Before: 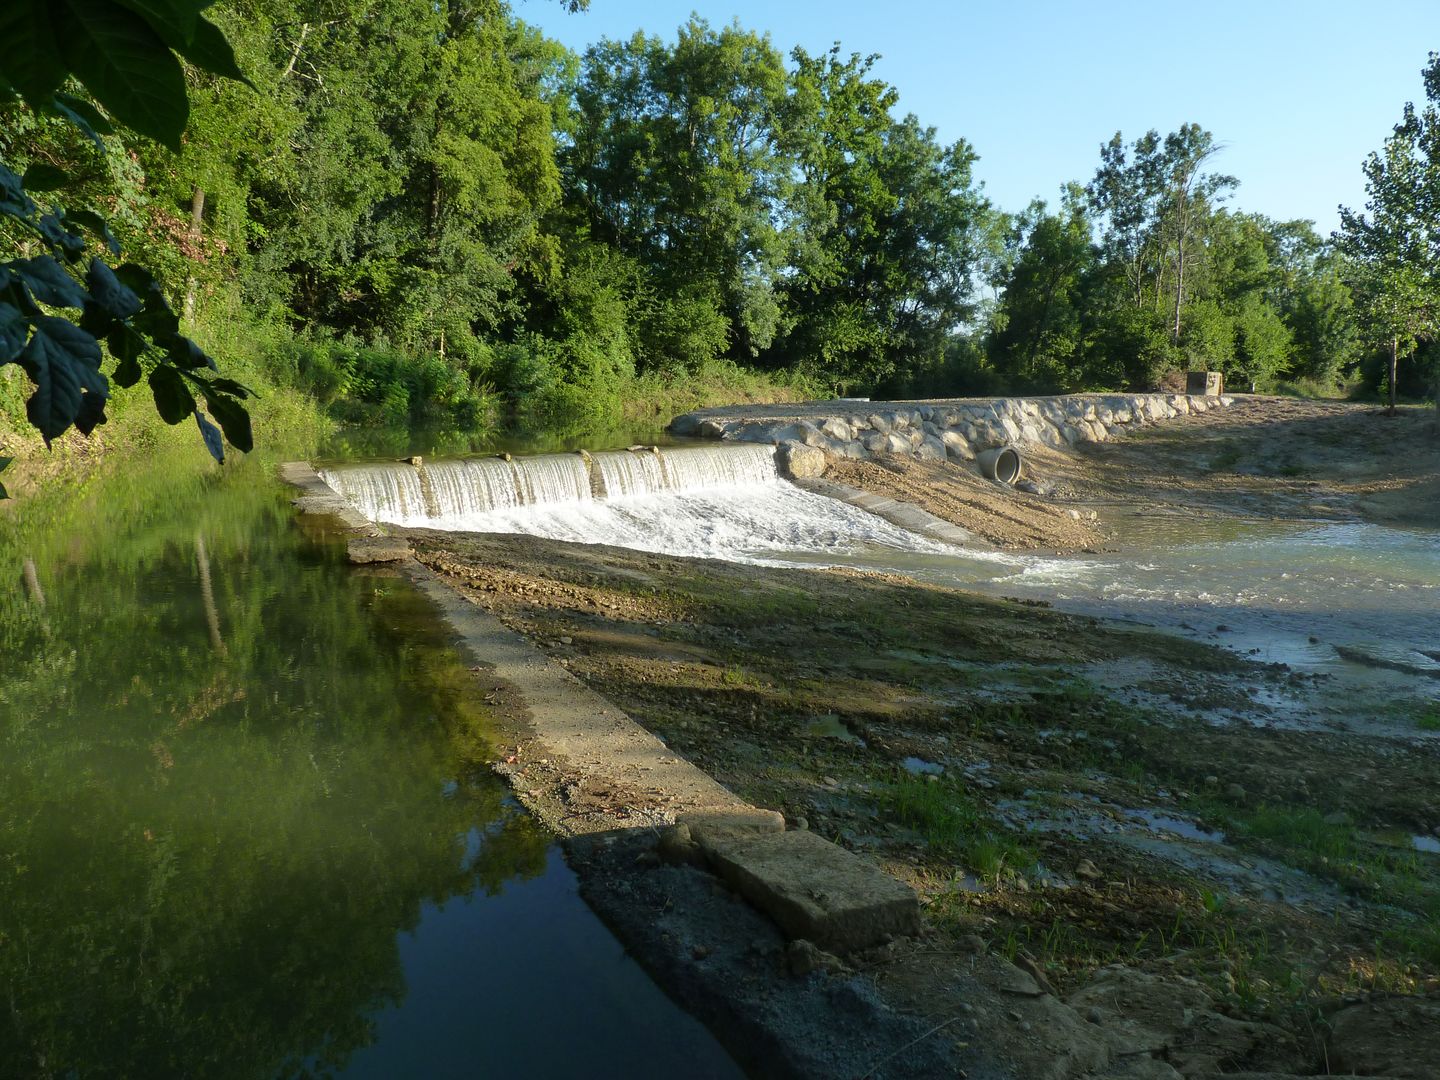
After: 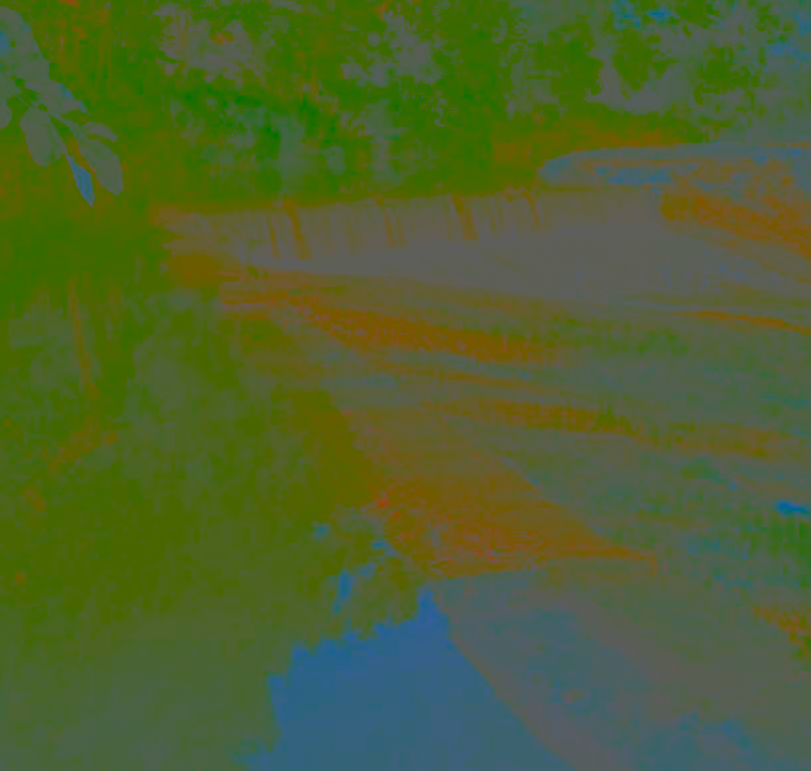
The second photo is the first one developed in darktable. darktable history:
crop: left 8.966%, top 23.852%, right 34.699%, bottom 4.703%
contrast brightness saturation: contrast -0.99, brightness -0.17, saturation 0.75
